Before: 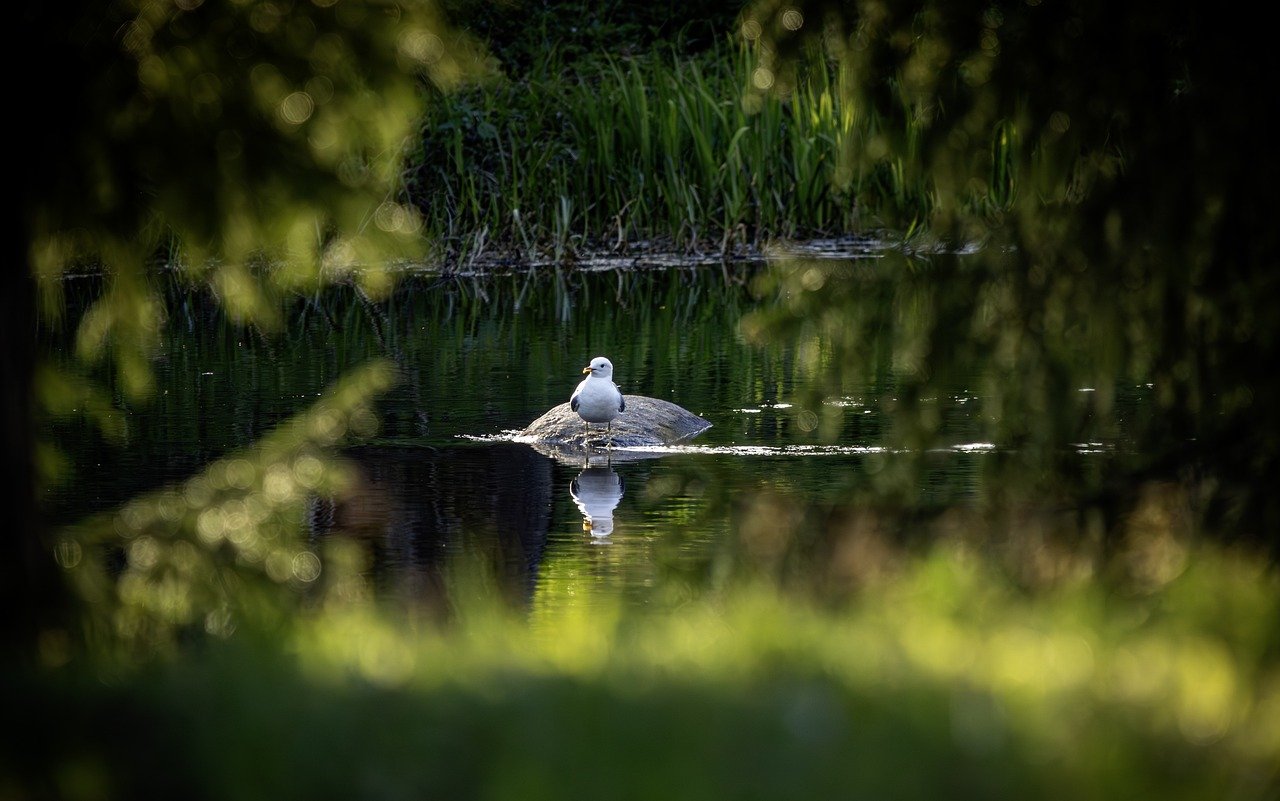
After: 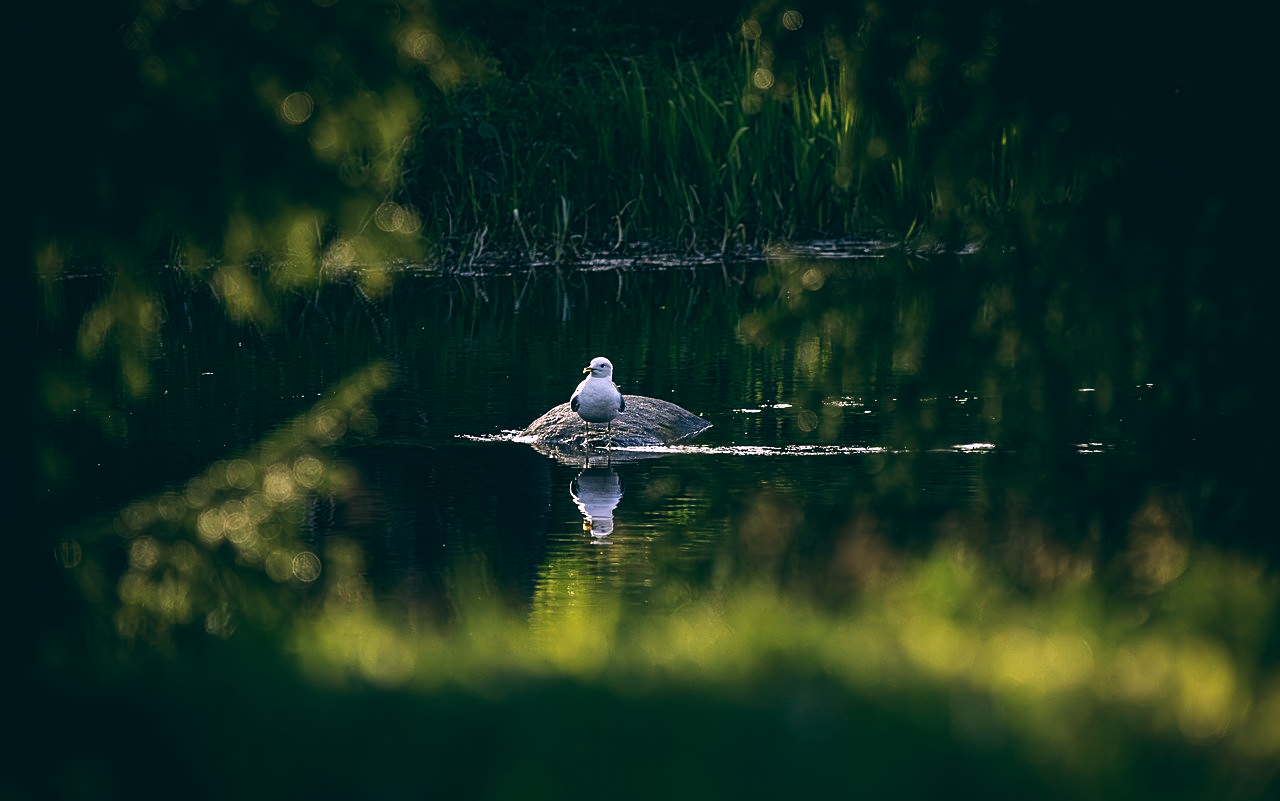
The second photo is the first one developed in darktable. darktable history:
fill light: on, module defaults
color balance: lift [1.016, 0.983, 1, 1.017], gamma [0.78, 1.018, 1.043, 0.957], gain [0.786, 1.063, 0.937, 1.017], input saturation 118.26%, contrast 13.43%, contrast fulcrum 21.62%, output saturation 82.76%
sharpen: on, module defaults
